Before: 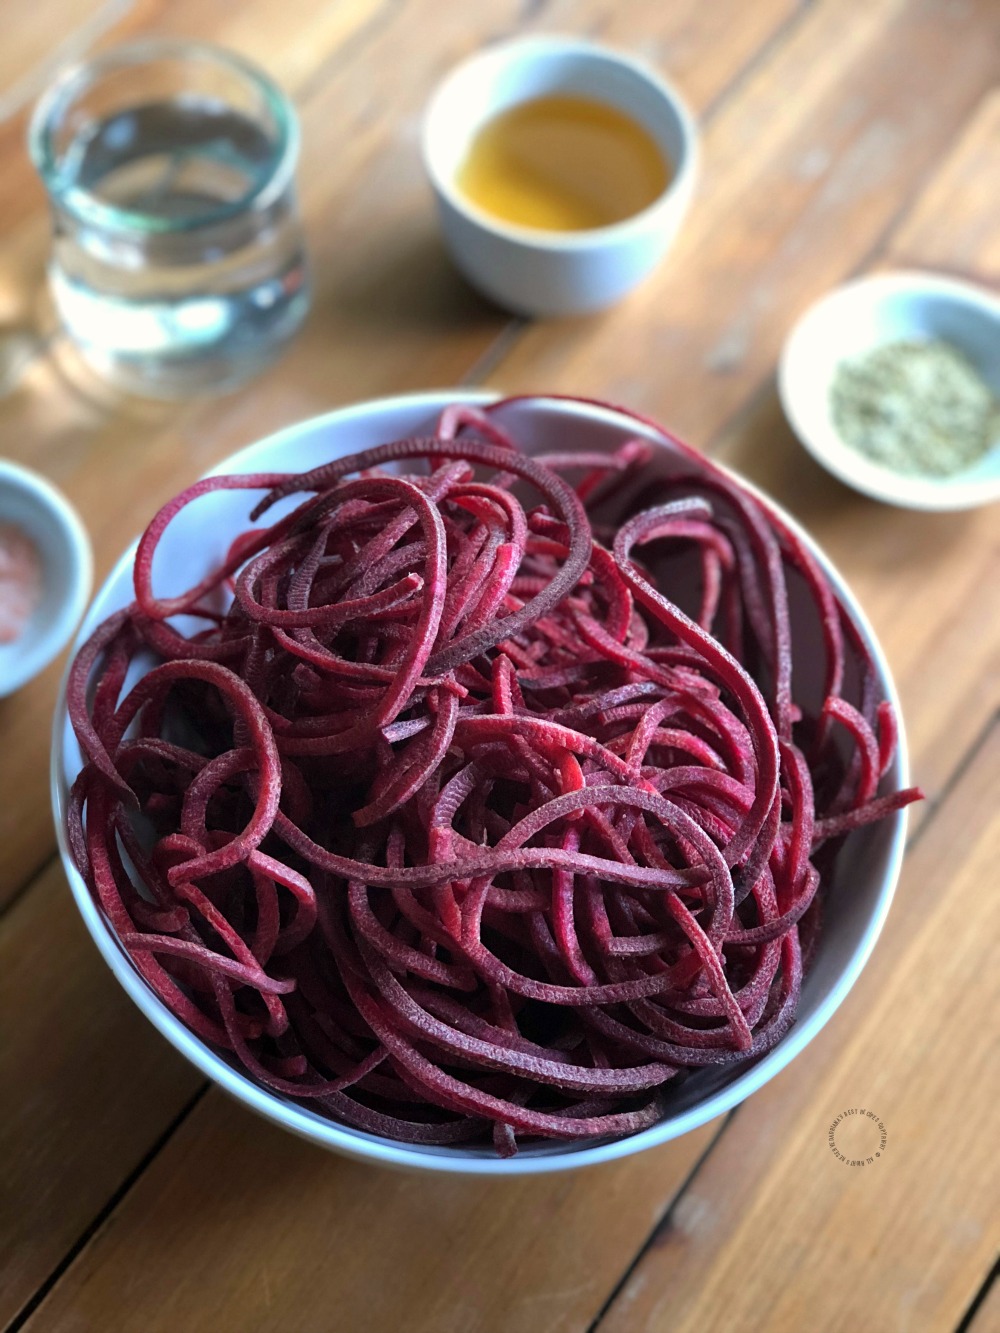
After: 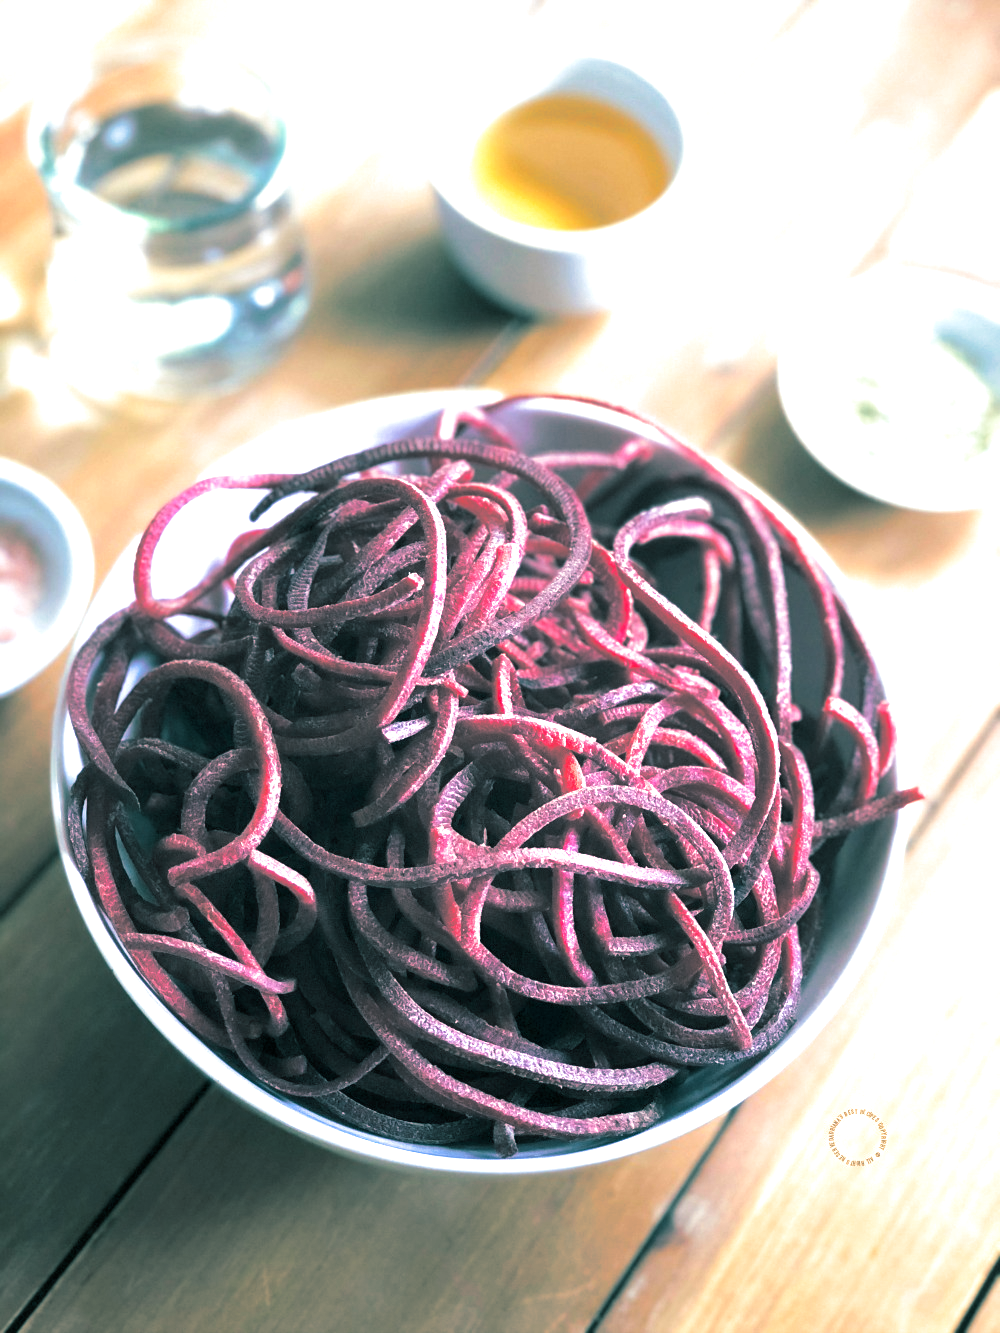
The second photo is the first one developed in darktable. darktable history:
split-toning: shadows › hue 186.43°, highlights › hue 49.29°, compress 30.29%
exposure: black level correction 0, exposure 1.3 EV, compensate highlight preservation false
